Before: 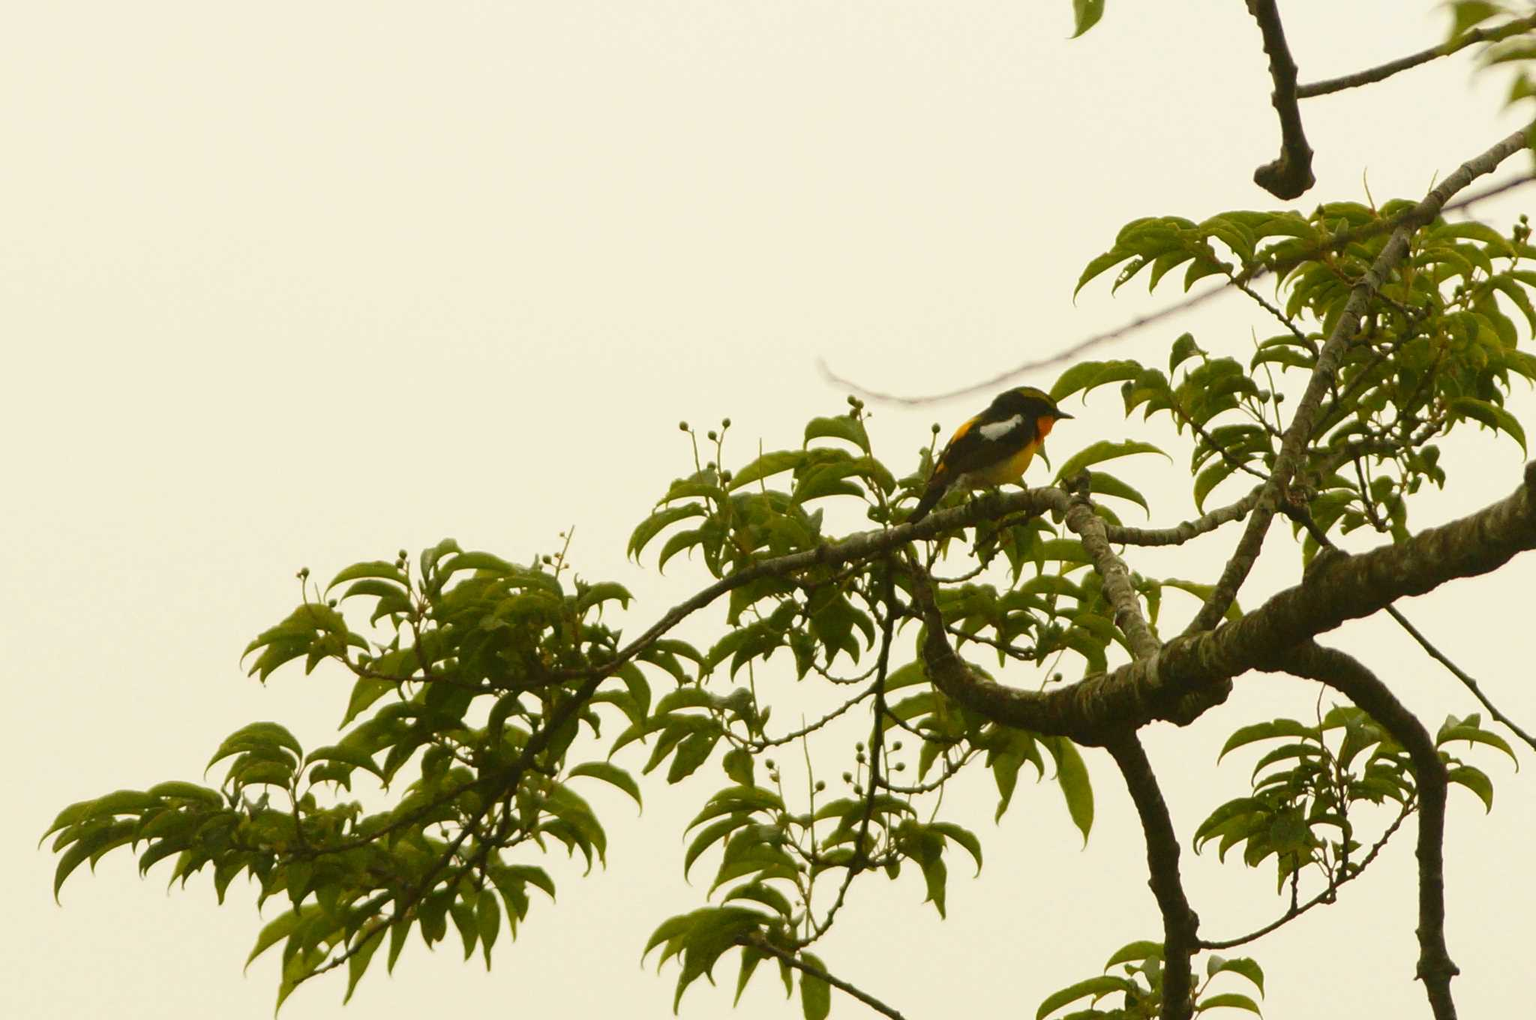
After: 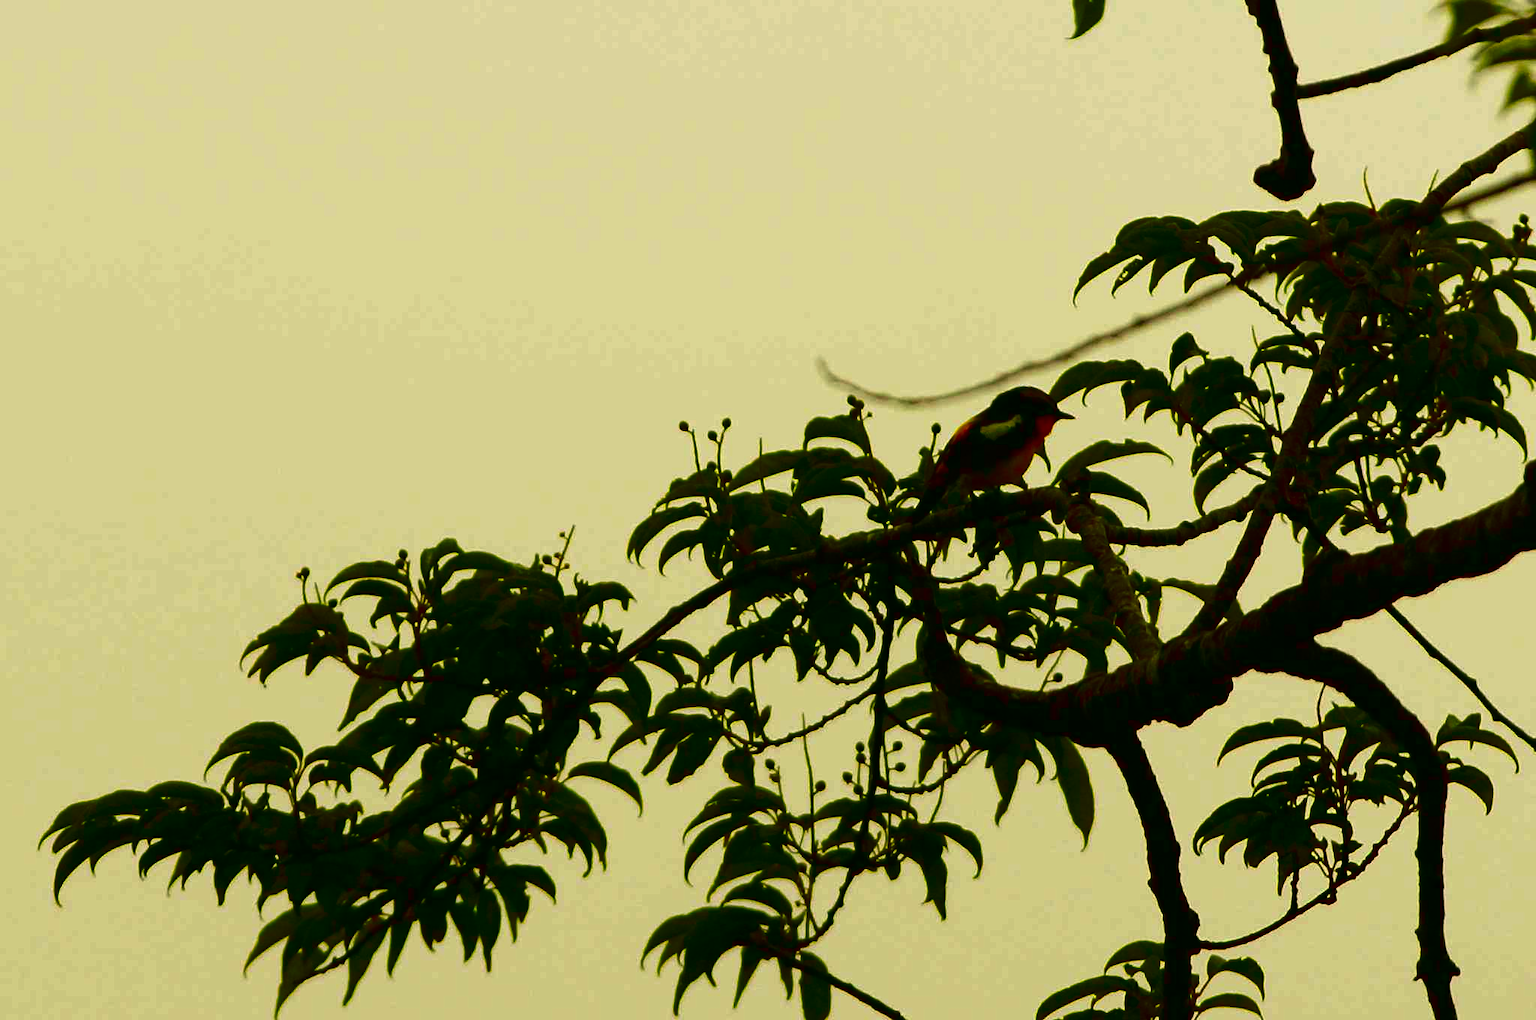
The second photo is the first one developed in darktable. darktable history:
contrast brightness saturation: brightness -0.992, saturation 0.987
color correction: highlights a* -0.474, highlights b* 9.57, shadows a* -9.43, shadows b* 0.895
